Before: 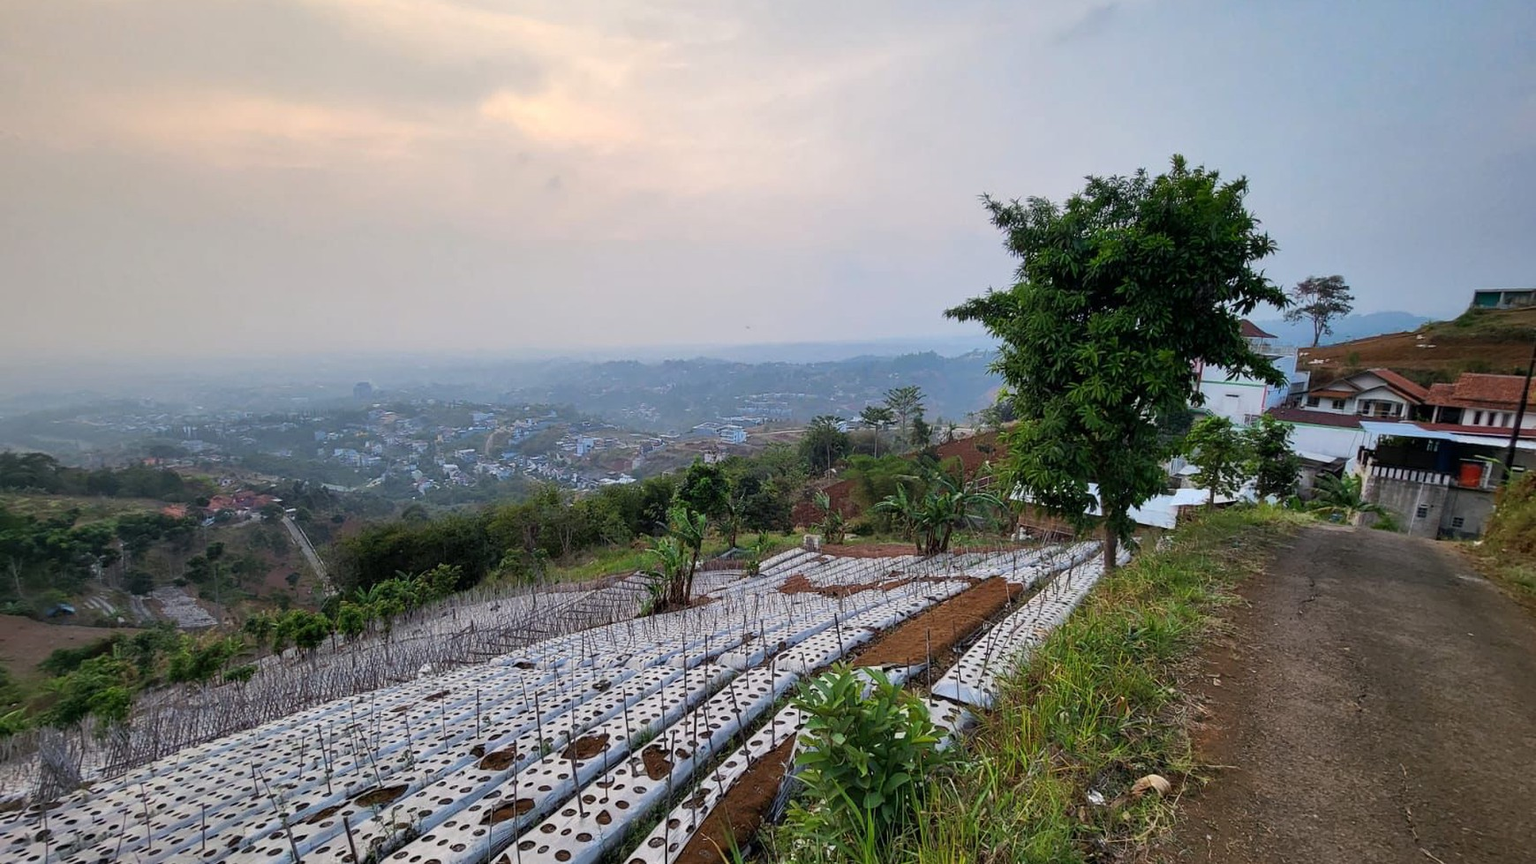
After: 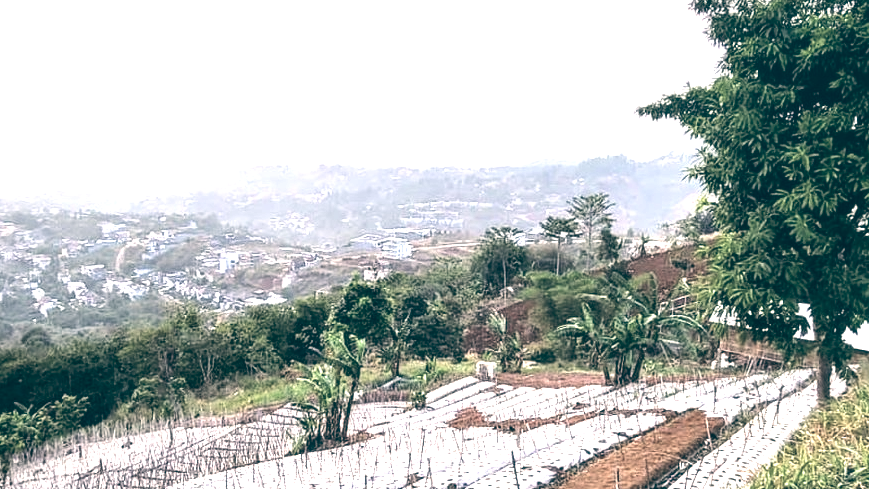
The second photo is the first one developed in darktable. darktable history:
tone equalizer: -8 EV -0.75 EV, -7 EV -0.7 EV, -6 EV -0.6 EV, -5 EV -0.4 EV, -3 EV 0.4 EV, -2 EV 0.6 EV, -1 EV 0.7 EV, +0 EV 0.75 EV, edges refinement/feathering 500, mask exposure compensation -1.57 EV, preserve details no
graduated density: on, module defaults
crop: left 25%, top 25%, right 25%, bottom 25%
local contrast: on, module defaults
color balance: lift [1.006, 0.985, 1.002, 1.015], gamma [1, 0.953, 1.008, 1.047], gain [1.076, 1.13, 1.004, 0.87]
contrast brightness saturation: contrast -0.05, saturation -0.41
exposure: black level correction 0, exposure 1.45 EV, compensate exposure bias true, compensate highlight preservation false
